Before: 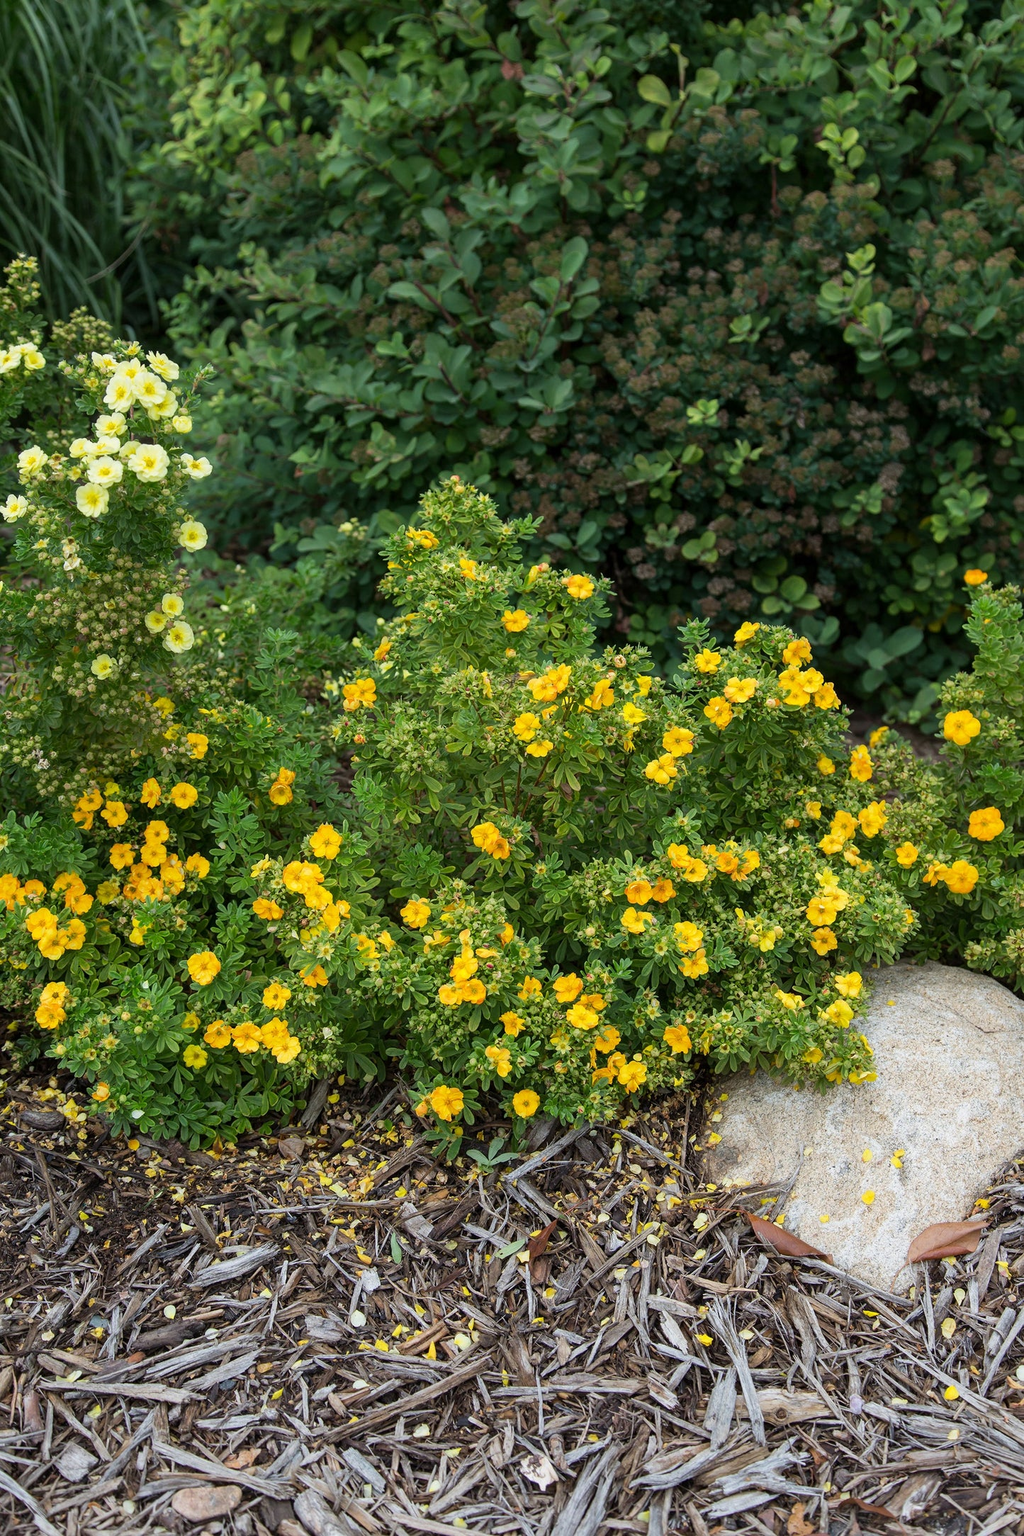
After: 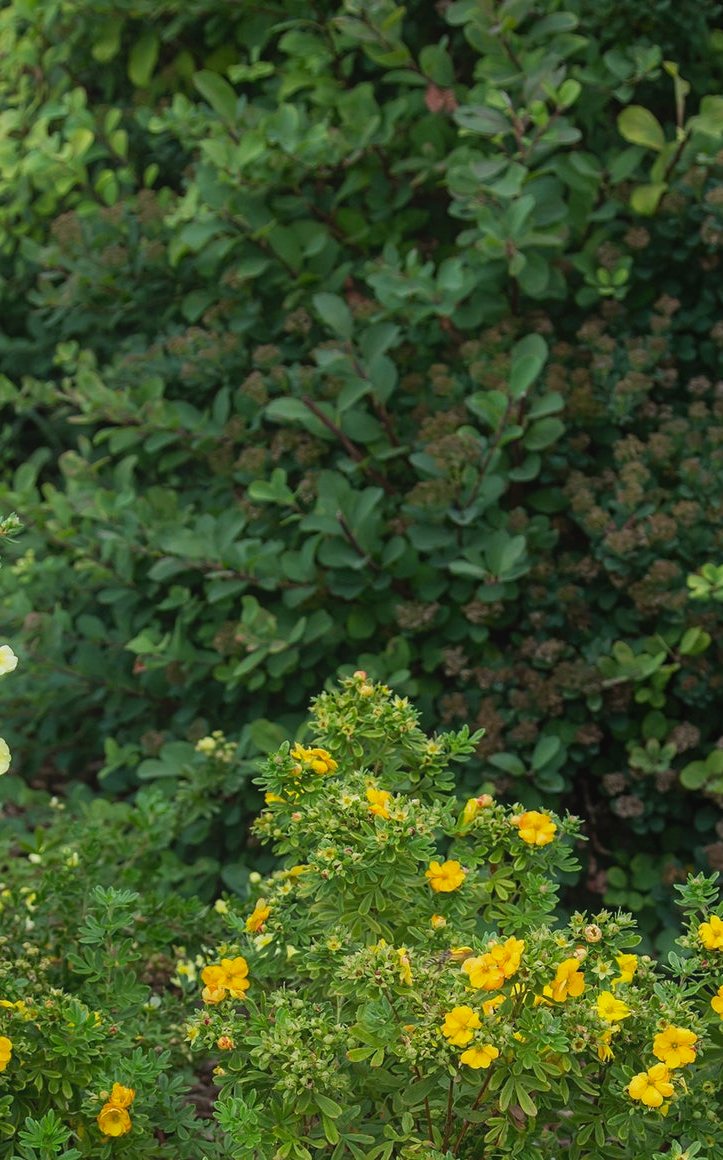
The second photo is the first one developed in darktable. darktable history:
crop: left 19.556%, right 30.401%, bottom 46.458%
contrast equalizer: y [[0.439, 0.44, 0.442, 0.457, 0.493, 0.498], [0.5 ×6], [0.5 ×6], [0 ×6], [0 ×6]], mix 0.59
local contrast: mode bilateral grid, contrast 100, coarseness 100, detail 94%, midtone range 0.2
